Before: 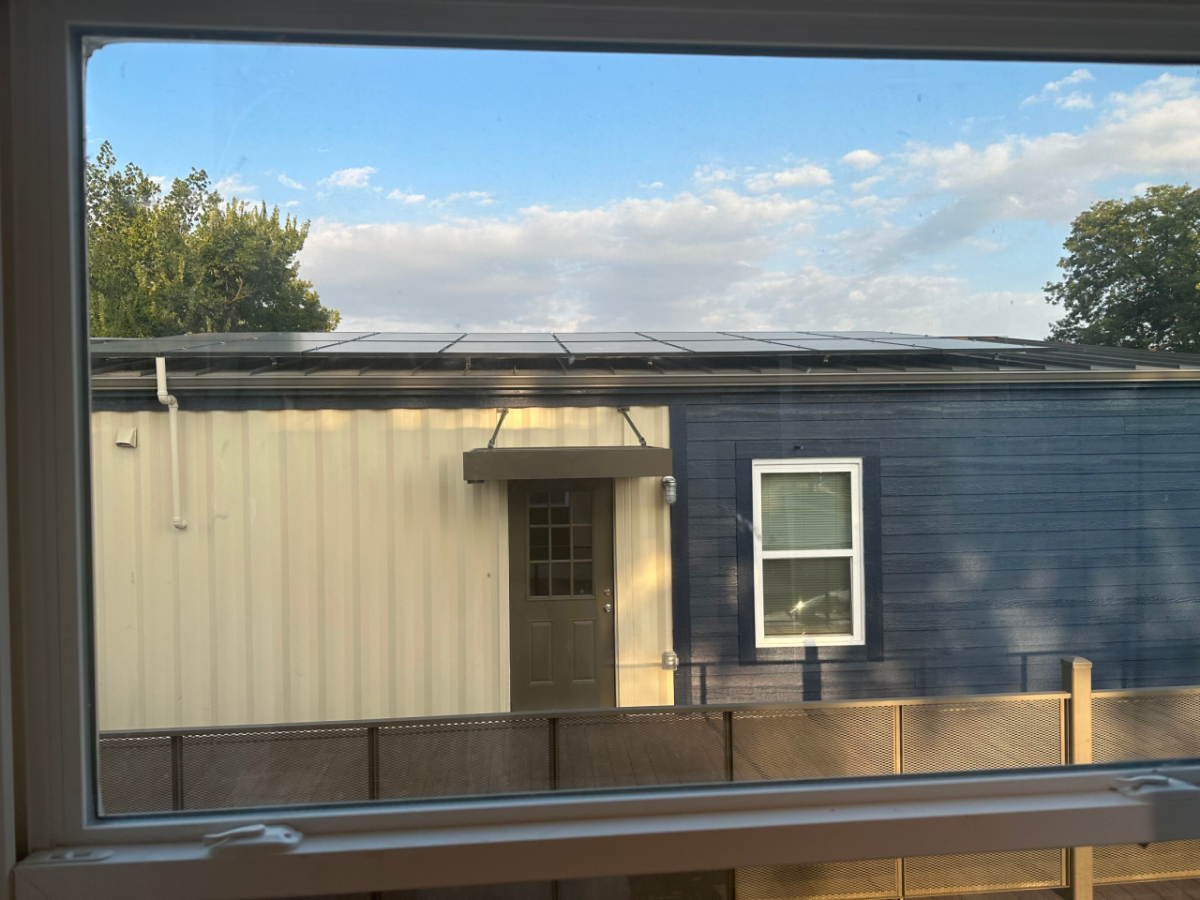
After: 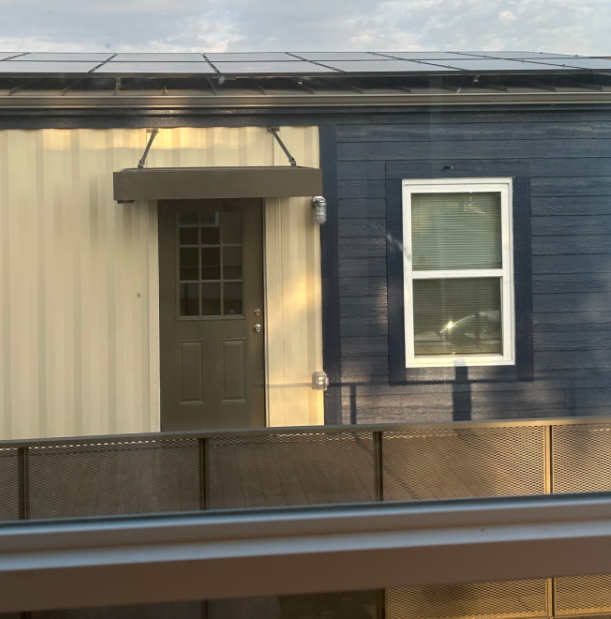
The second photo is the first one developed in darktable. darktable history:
crop and rotate: left 29.222%, top 31.162%, right 19.841%
